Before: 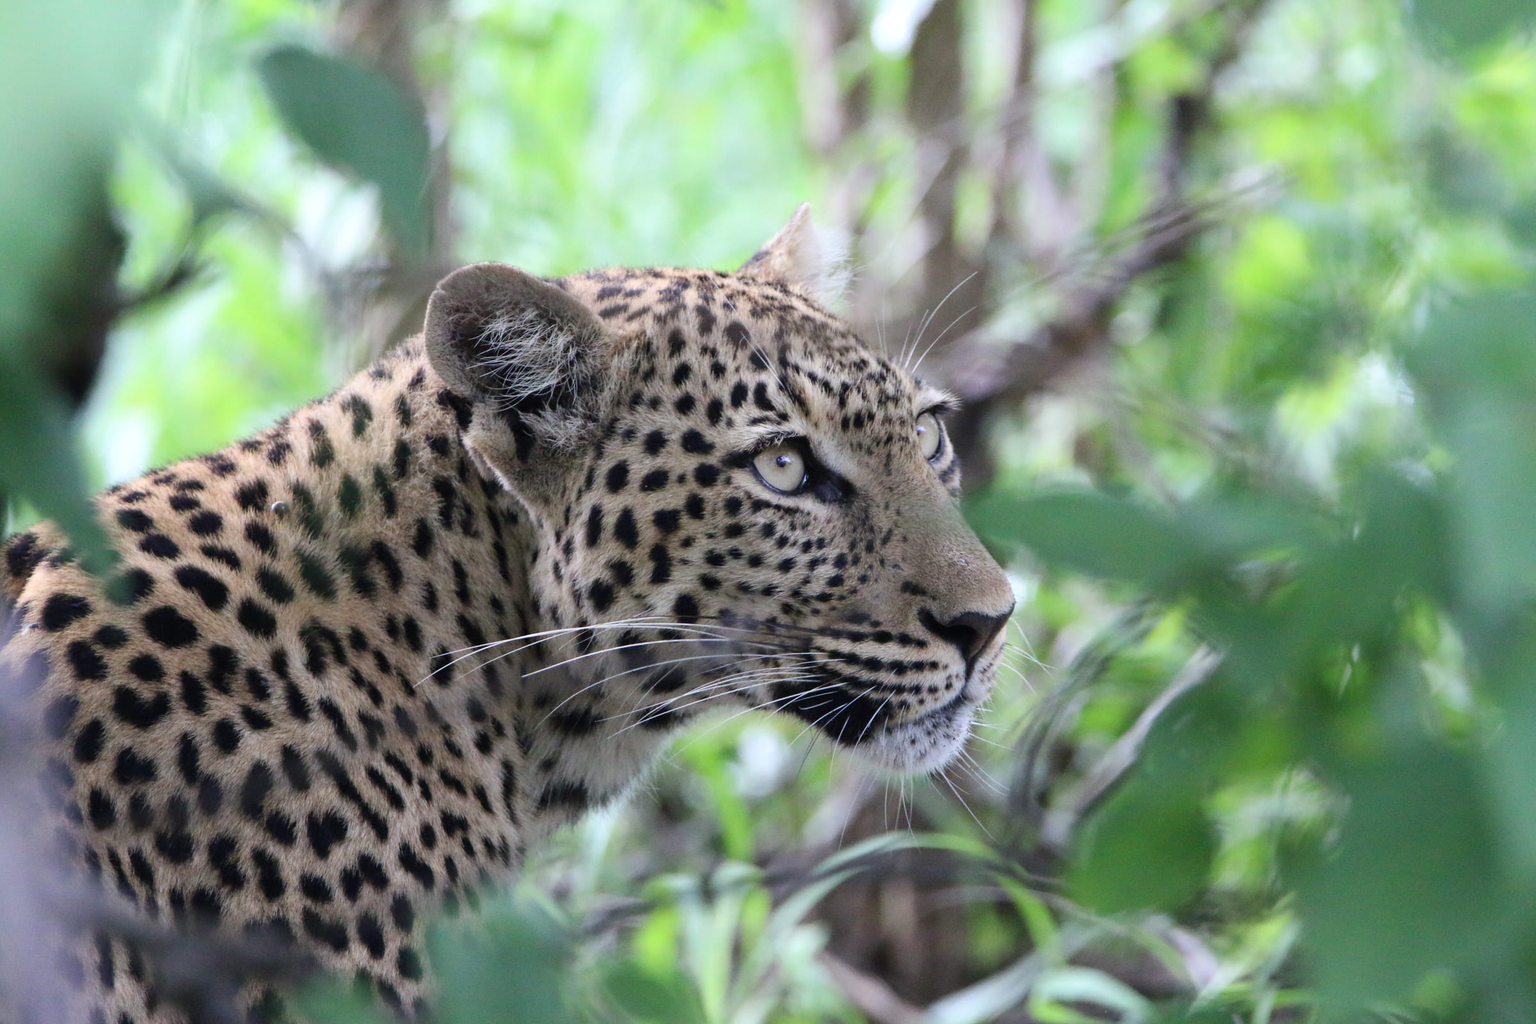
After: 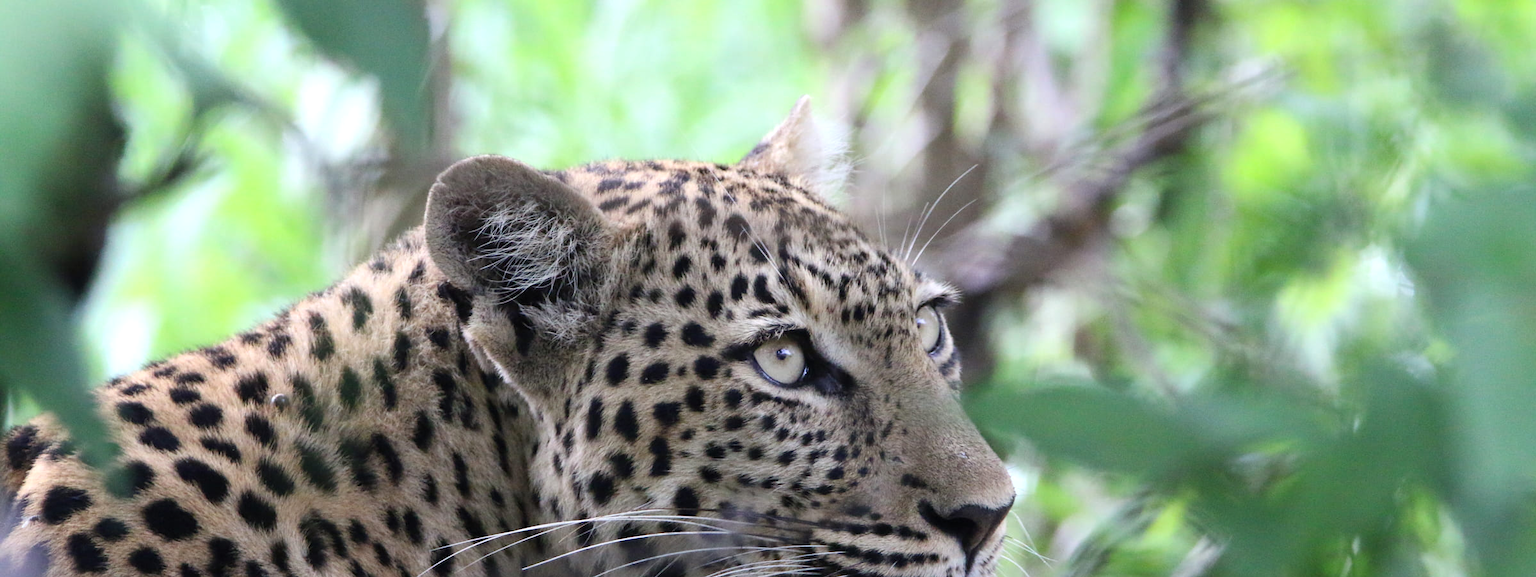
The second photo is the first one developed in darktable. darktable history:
color balance rgb: power › hue 61.49°, highlights gain › luminance 14.672%, perceptual saturation grading › global saturation 0.413%
levels: black 3.88%
crop and rotate: top 10.518%, bottom 33.081%
